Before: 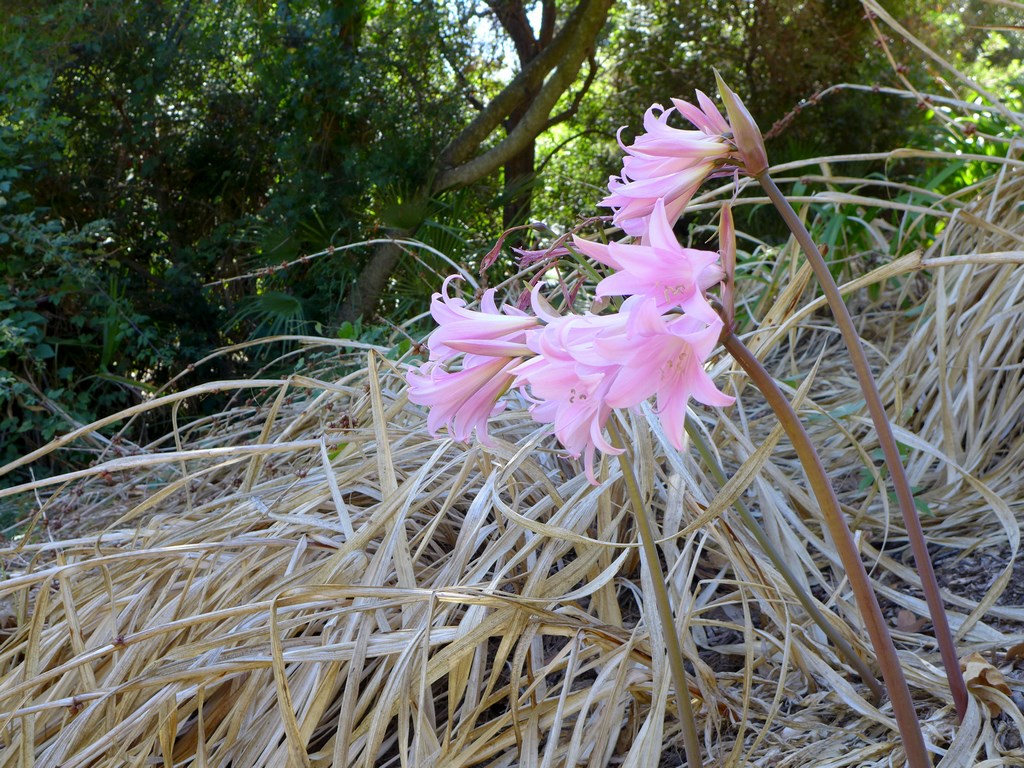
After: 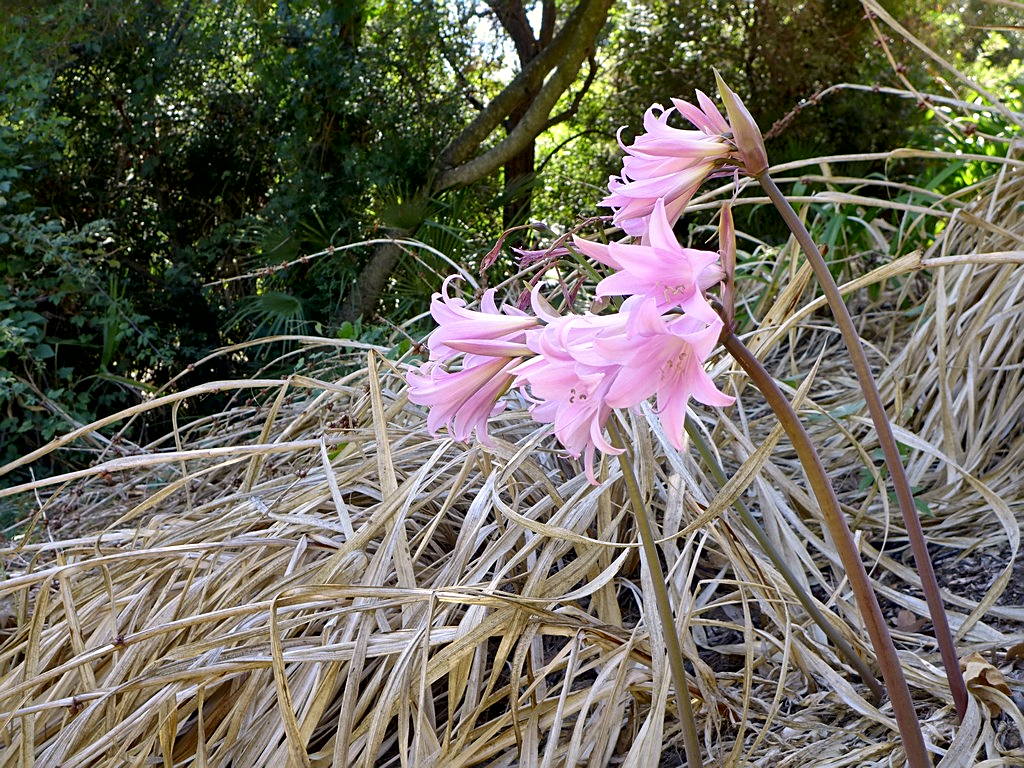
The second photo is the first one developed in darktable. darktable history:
color correction: highlights a* 3.92, highlights b* 5.12
local contrast: mode bilateral grid, contrast 50, coarseness 51, detail 150%, midtone range 0.2
sharpen: on, module defaults
